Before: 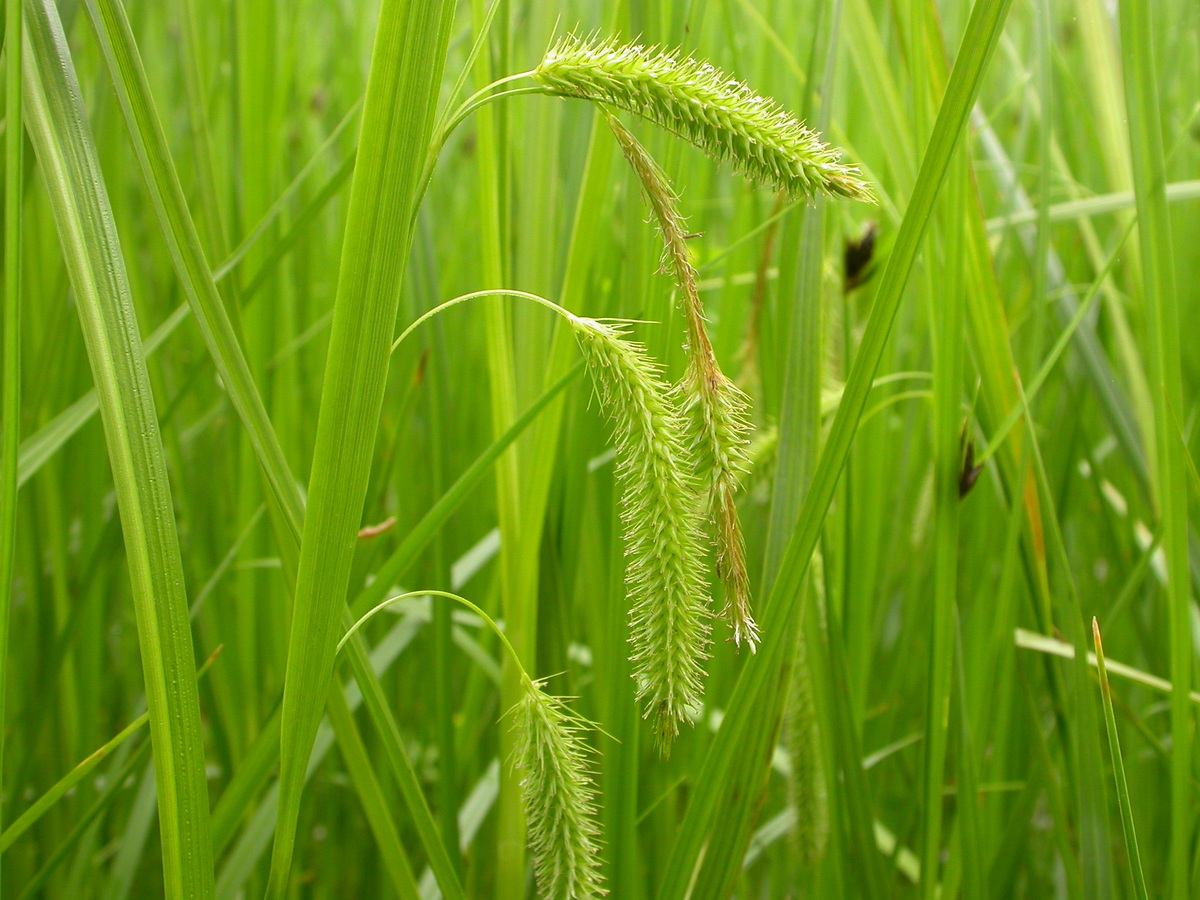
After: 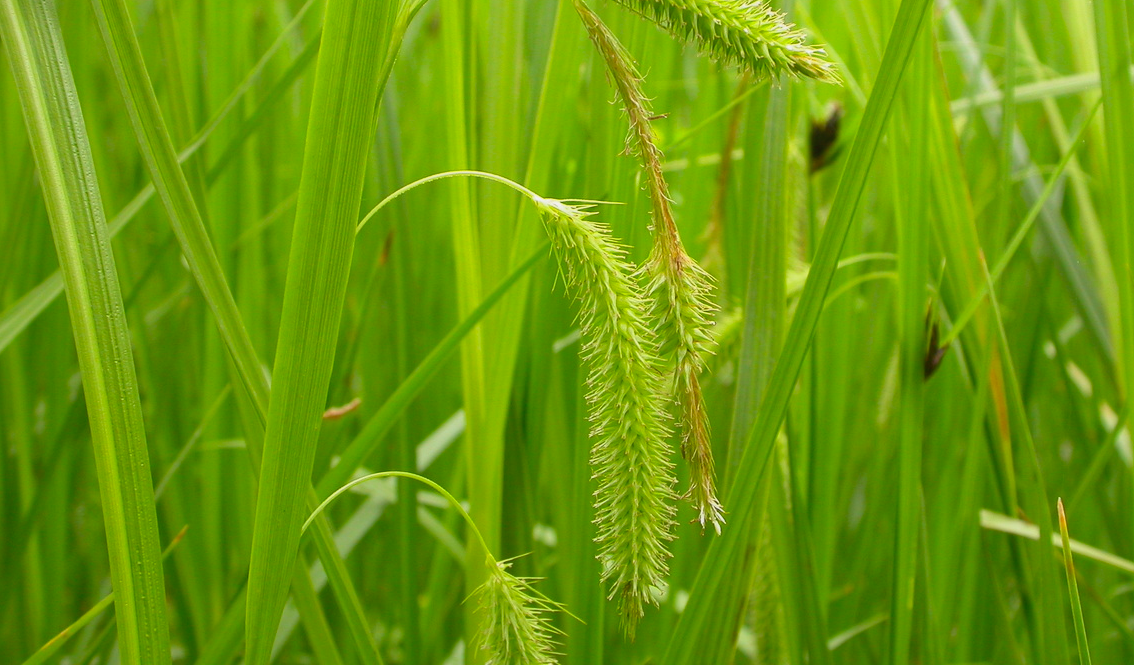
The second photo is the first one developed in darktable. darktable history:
tone equalizer: -8 EV 0.277 EV, -7 EV 0.391 EV, -6 EV 0.397 EV, -5 EV 0.214 EV, -3 EV -0.265 EV, -2 EV -0.394 EV, -1 EV -0.401 EV, +0 EV -0.259 EV
contrast brightness saturation: brightness 0.094, saturation 0.192
crop and rotate: left 2.984%, top 13.27%, right 2.497%, bottom 12.79%
local contrast: mode bilateral grid, contrast 20, coarseness 50, detail 119%, midtone range 0.2
